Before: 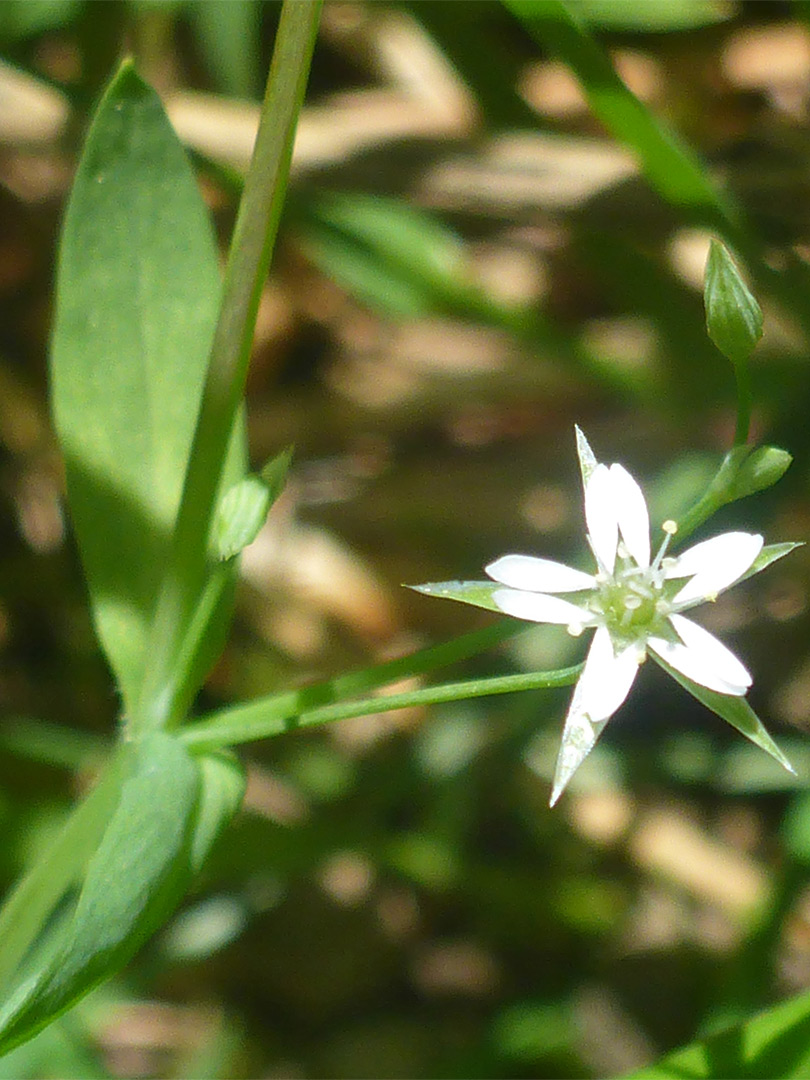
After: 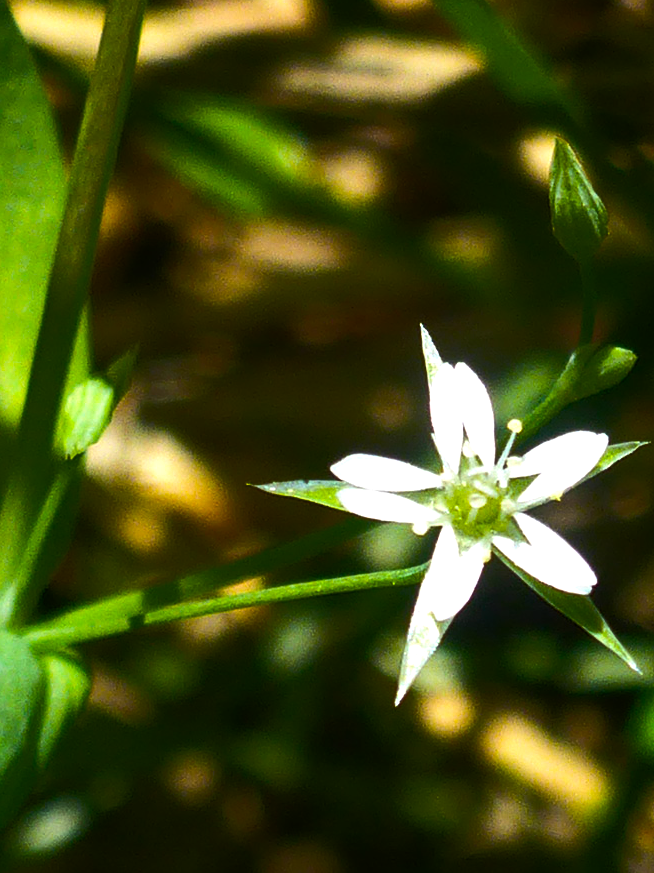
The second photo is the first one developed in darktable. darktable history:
color balance rgb: linear chroma grading › global chroma 9.881%, perceptual saturation grading › global saturation 50.101%, perceptual brilliance grading › highlights 1.507%, perceptual brilliance grading › mid-tones -50.001%, perceptual brilliance grading › shadows -49.684%, contrast 15.47%
crop: left 19.237%, top 9.435%, right 0%, bottom 9.68%
